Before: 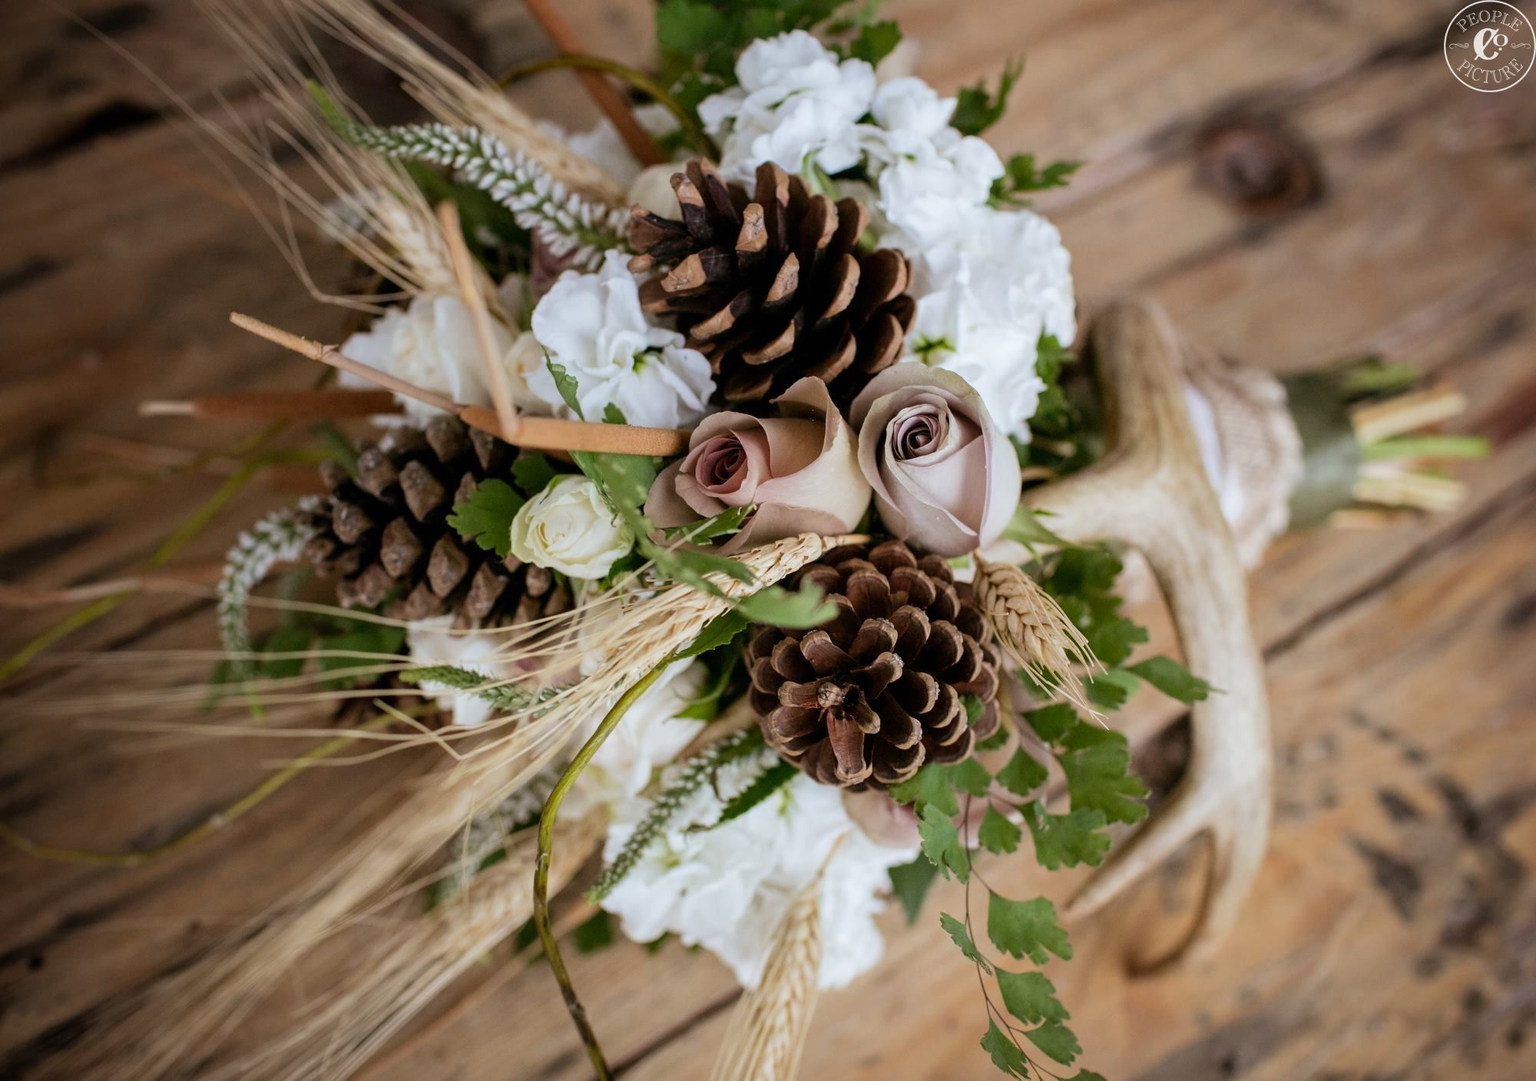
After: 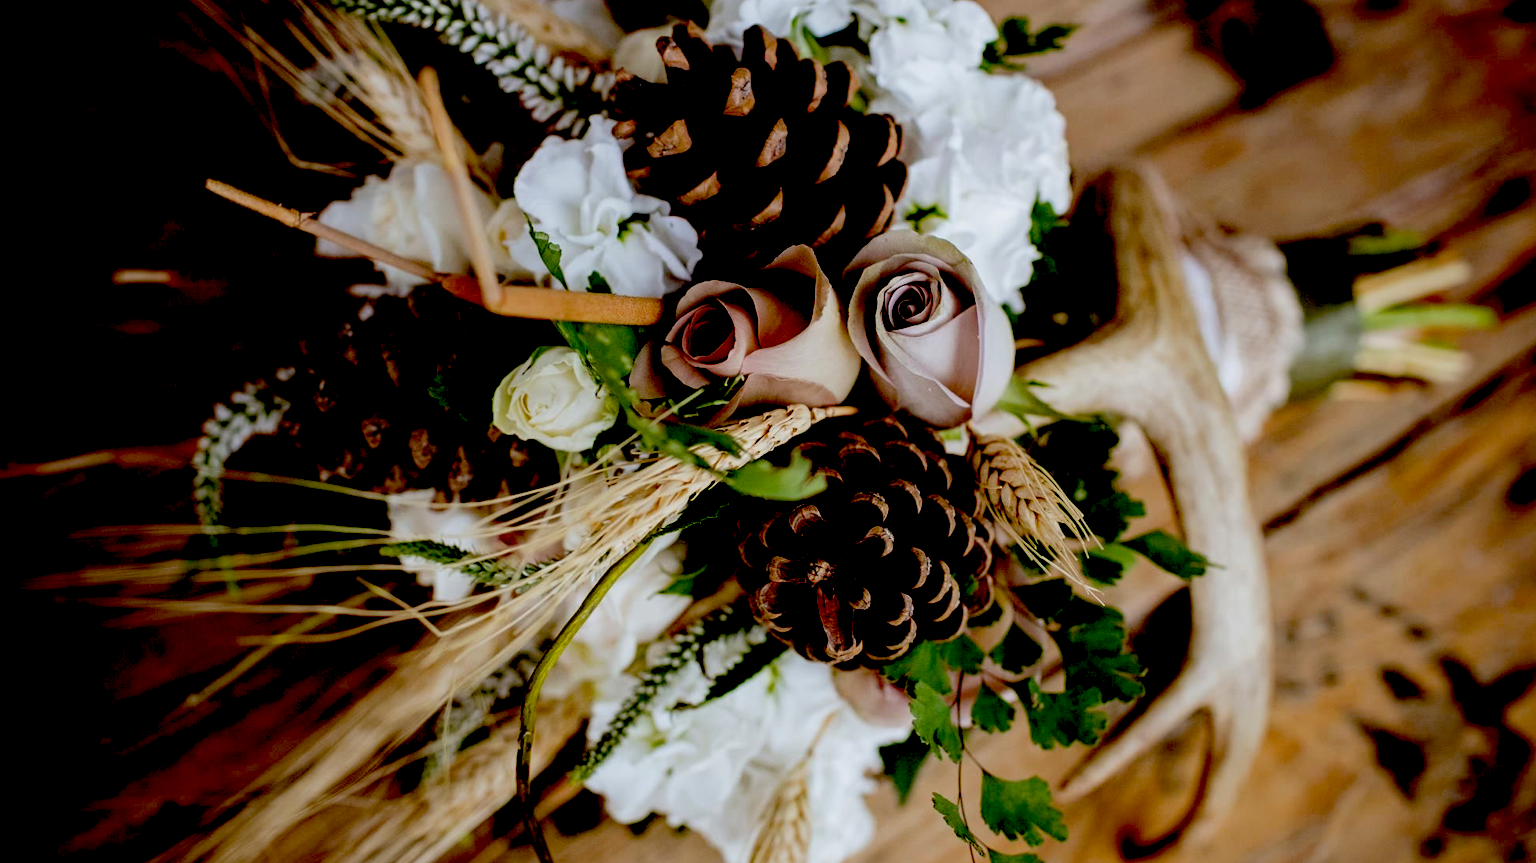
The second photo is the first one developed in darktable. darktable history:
exposure: black level correction 0.099, exposure -0.087 EV, compensate highlight preservation false
crop and rotate: left 1.939%, top 12.765%, right 0.275%, bottom 9.065%
